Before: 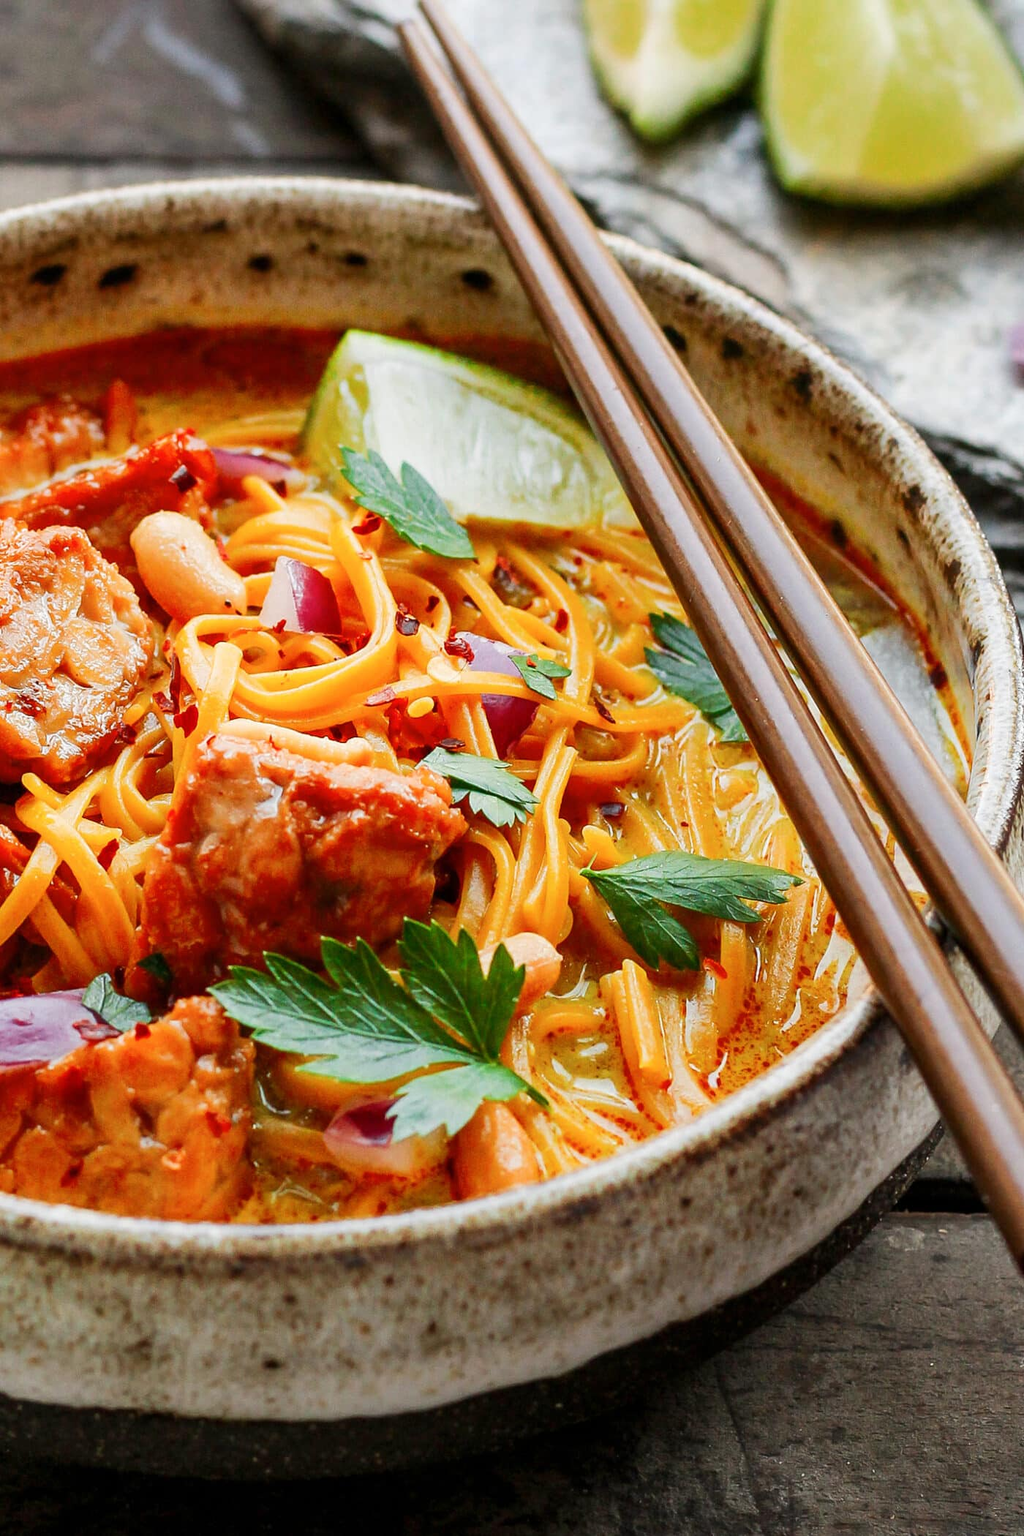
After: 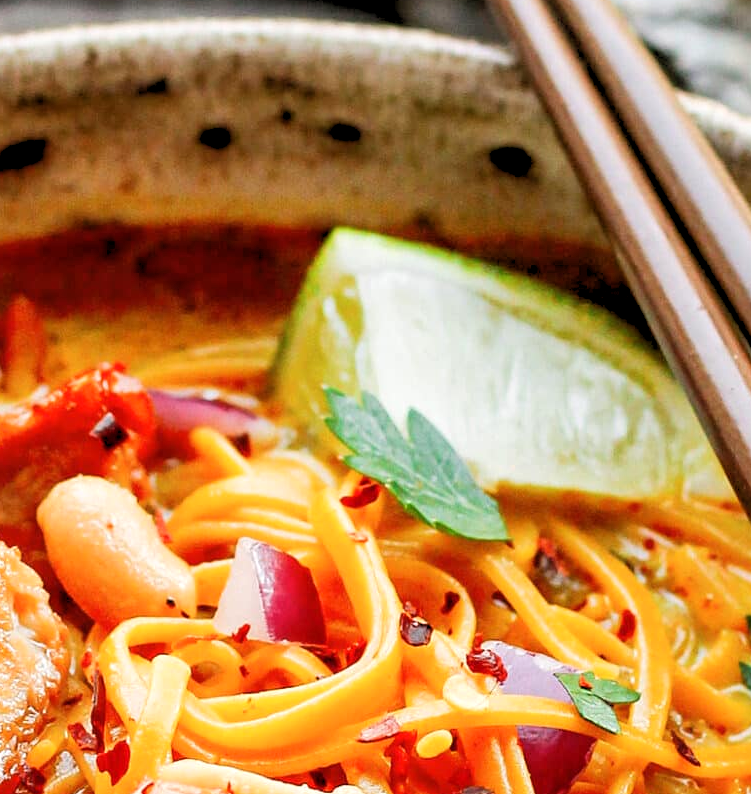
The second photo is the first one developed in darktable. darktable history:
rgb levels: levels [[0.013, 0.434, 0.89], [0, 0.5, 1], [0, 0.5, 1]]
crop: left 10.121%, top 10.631%, right 36.218%, bottom 51.526%
exposure: compensate exposure bias true, compensate highlight preservation false
